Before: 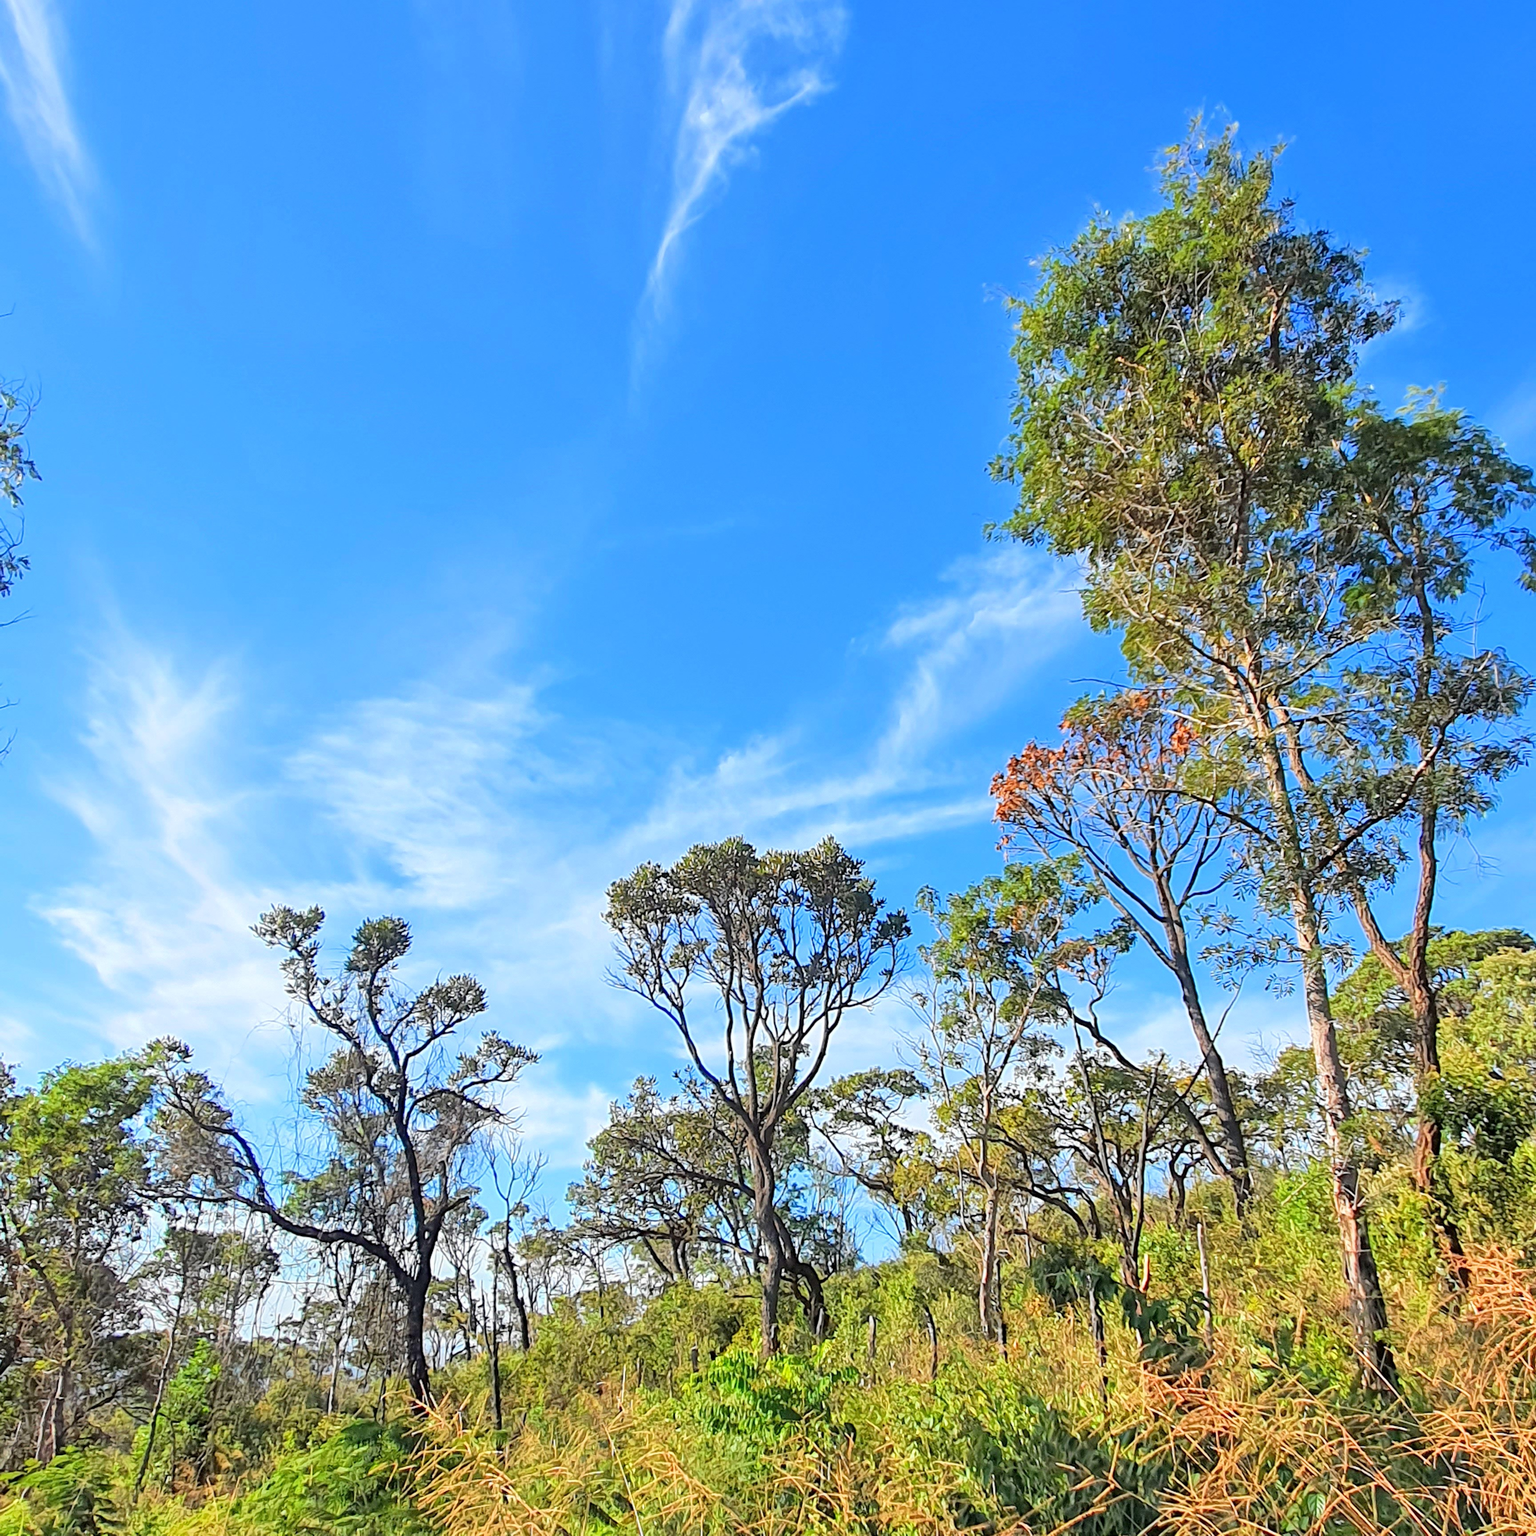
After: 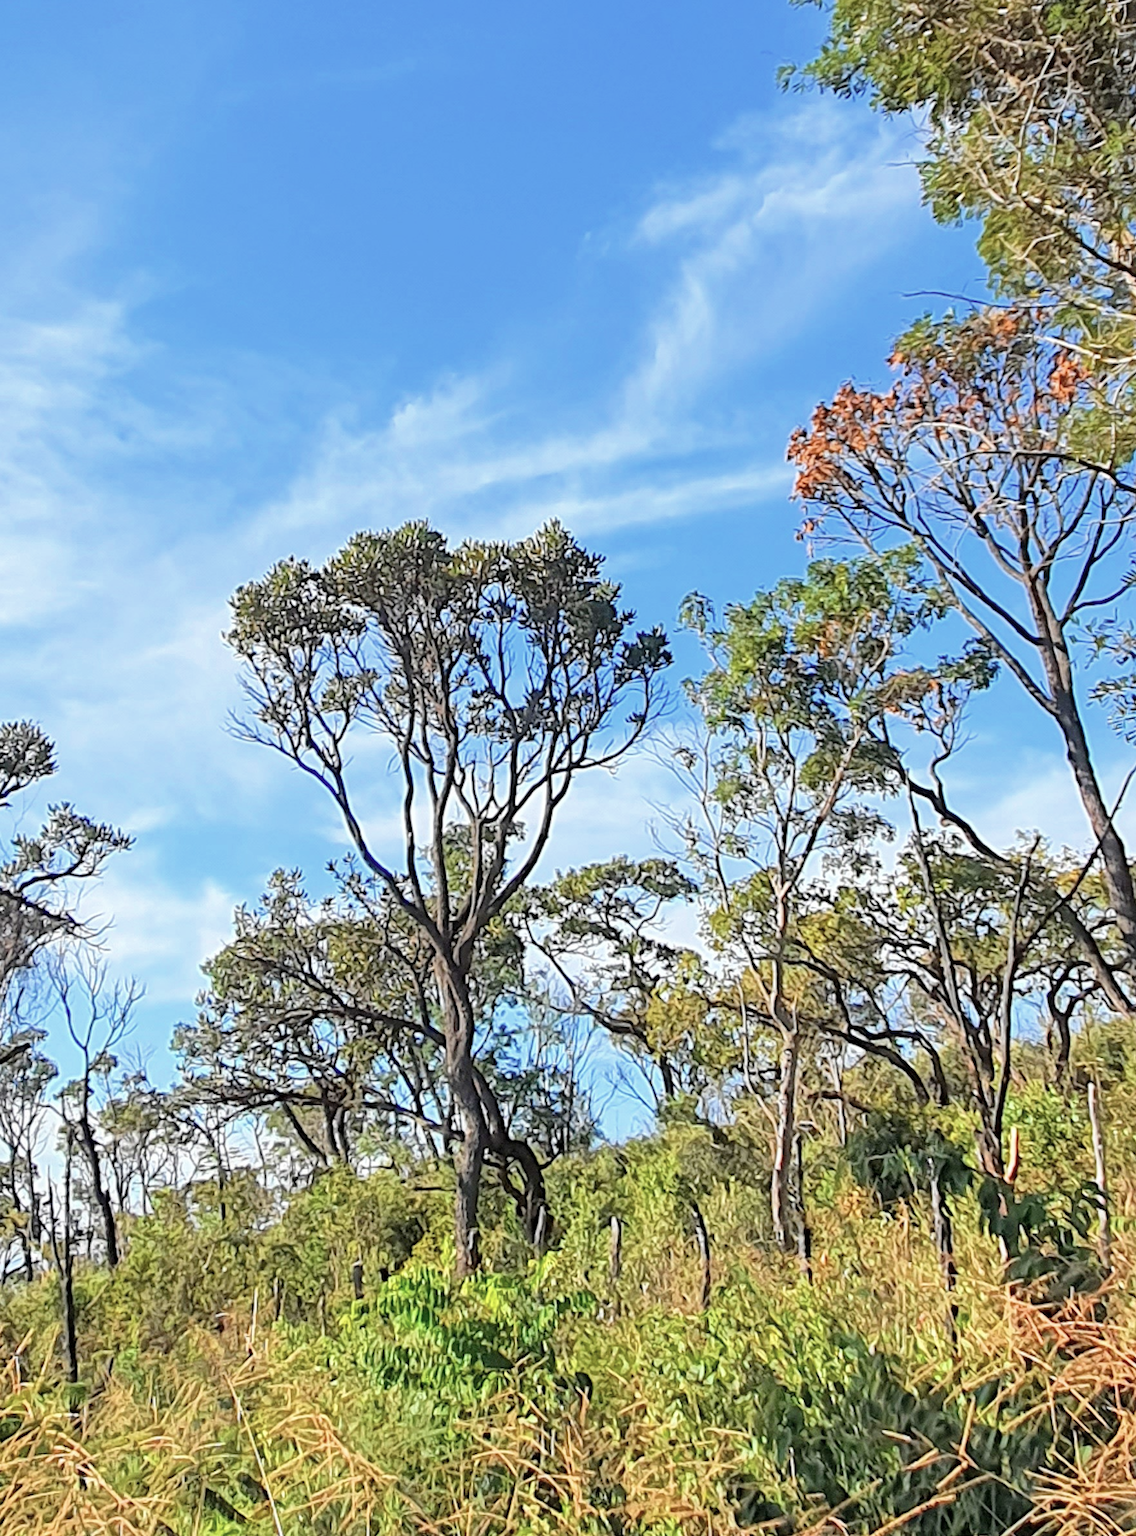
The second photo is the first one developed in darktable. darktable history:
color correction: saturation 0.8
crop and rotate: left 29.237%, top 31.152%, right 19.807%
